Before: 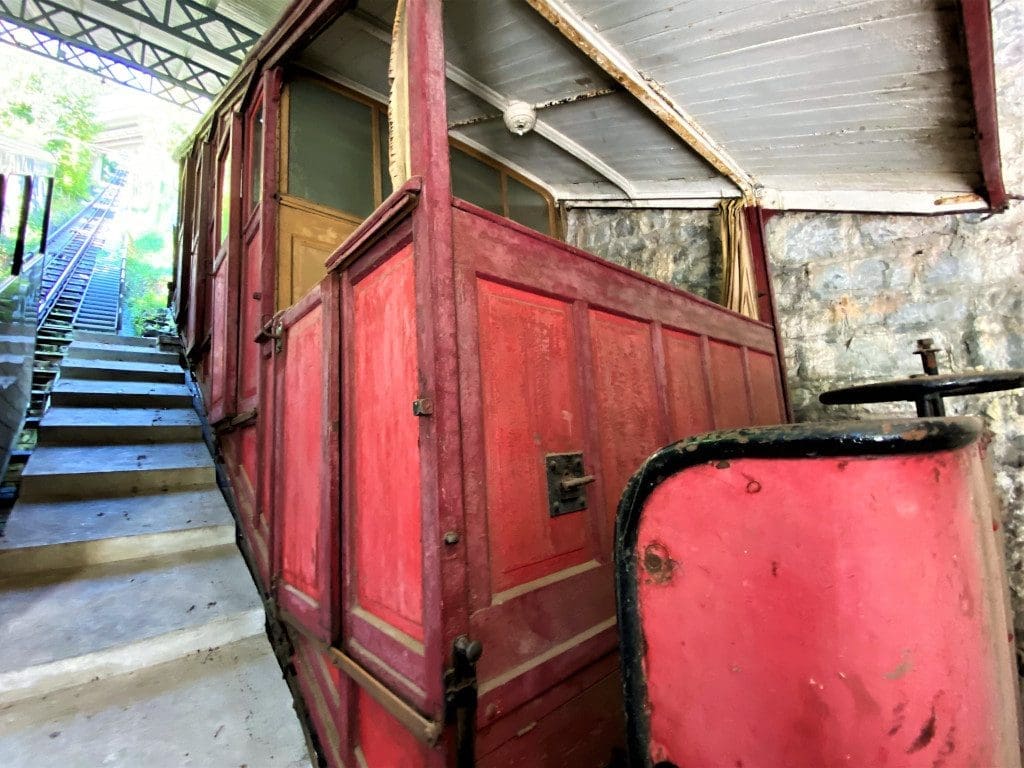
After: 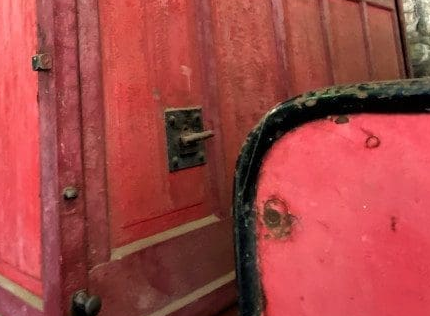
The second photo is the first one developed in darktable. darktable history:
crop: left 37.302%, top 45.013%, right 20.621%, bottom 13.754%
